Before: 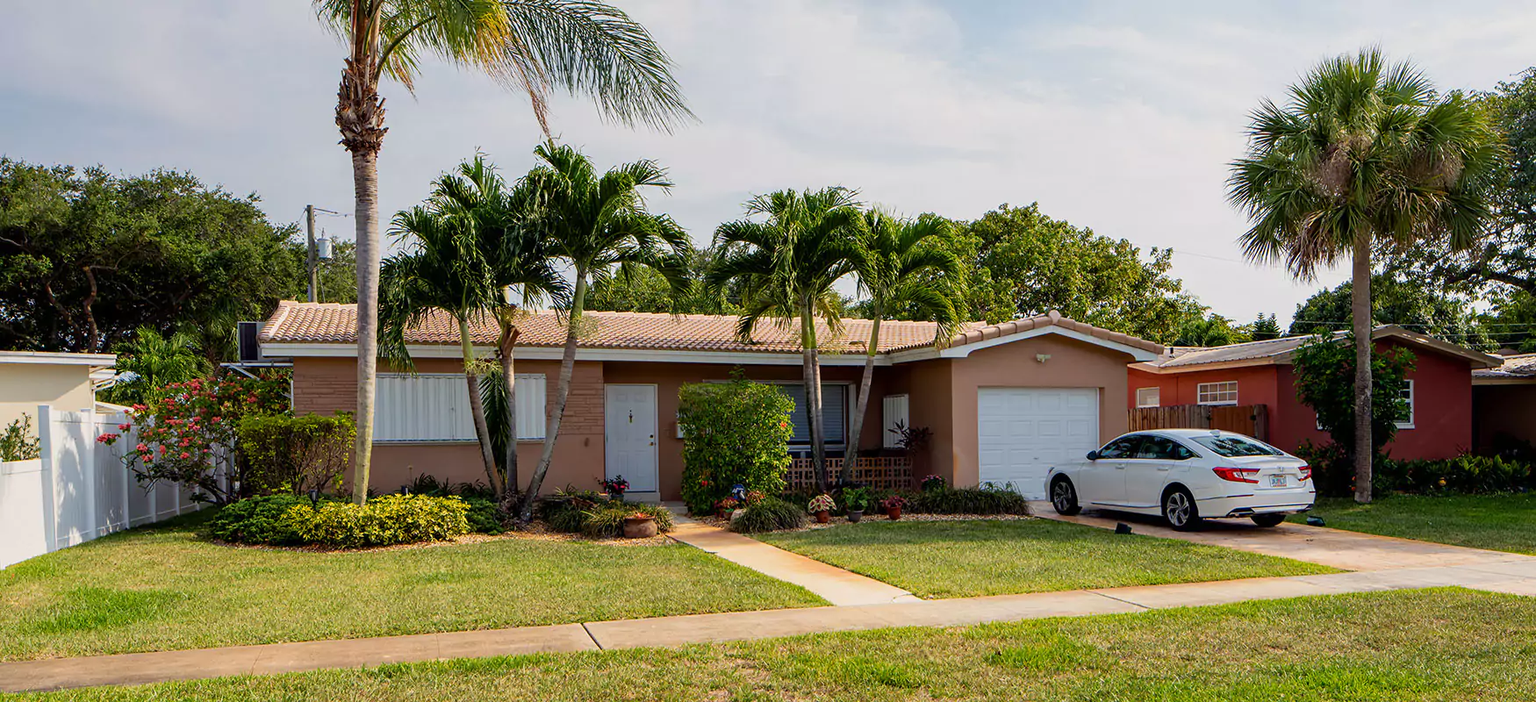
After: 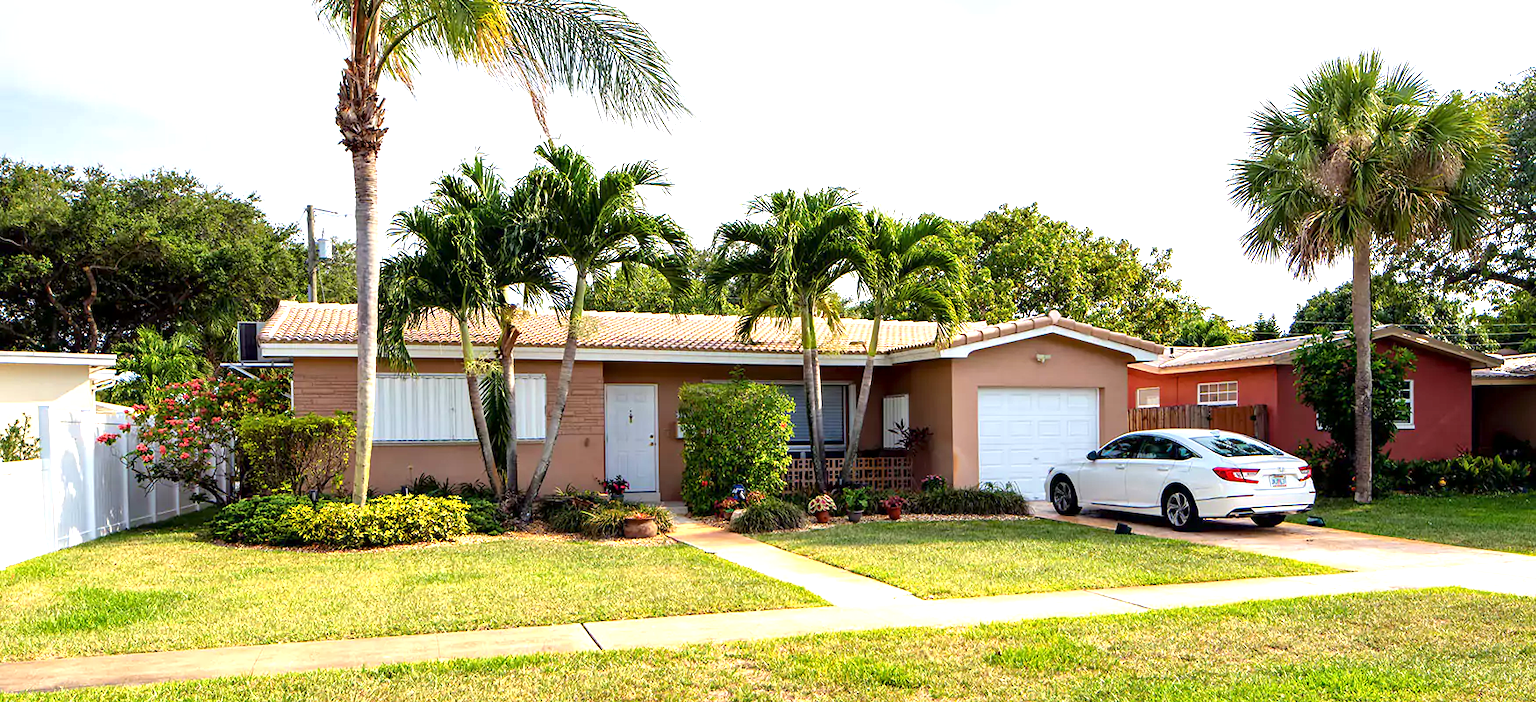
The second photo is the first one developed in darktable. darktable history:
exposure: exposure 1.138 EV, compensate highlight preservation false
local contrast: mode bilateral grid, contrast 21, coarseness 50, detail 119%, midtone range 0.2
